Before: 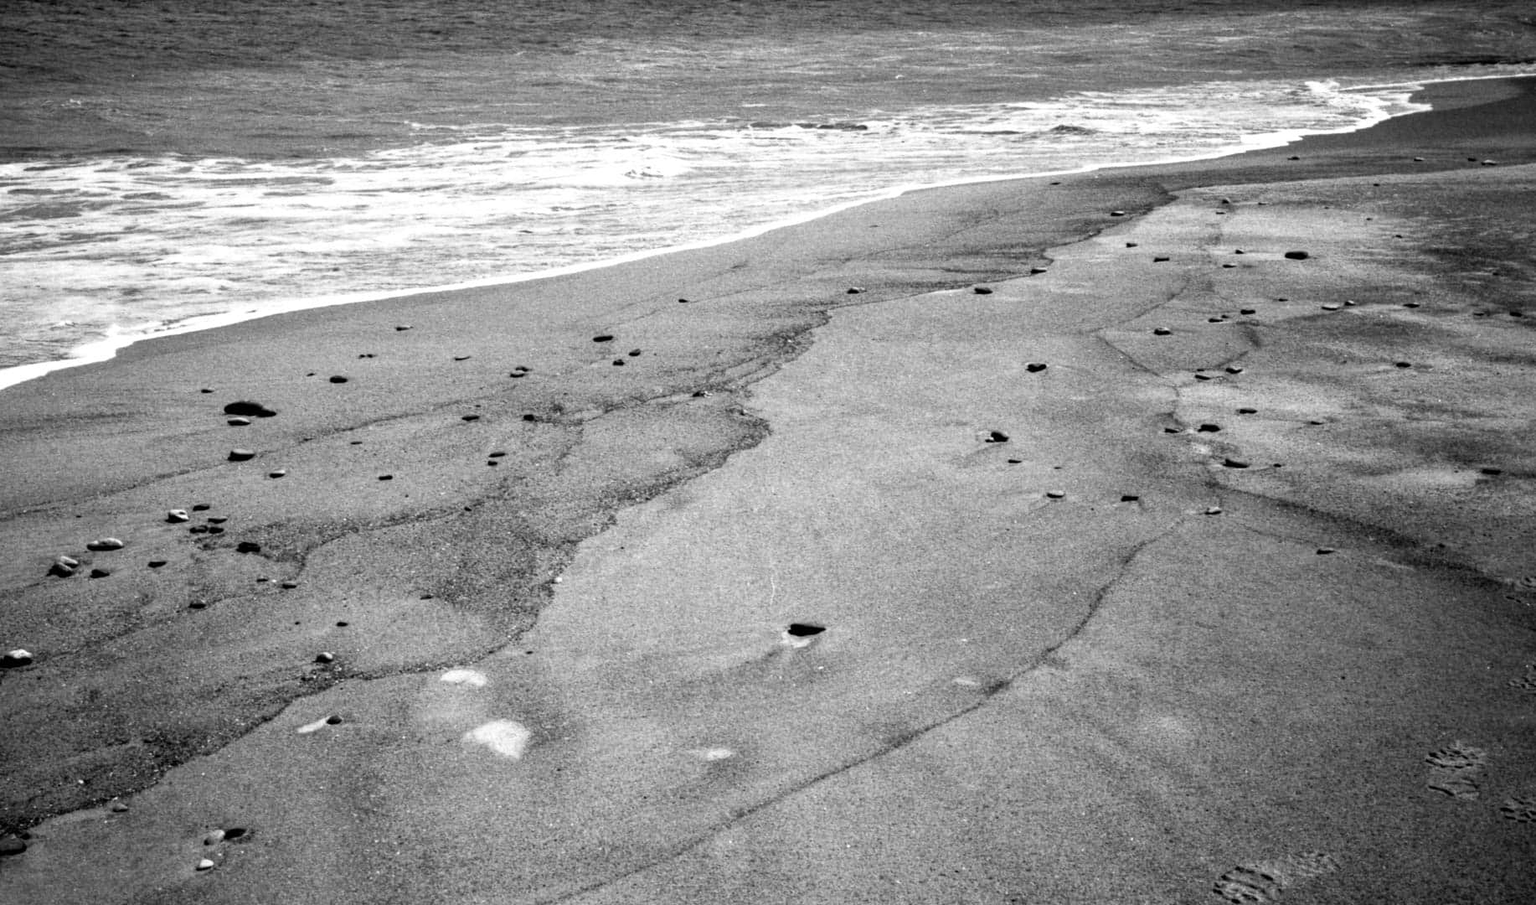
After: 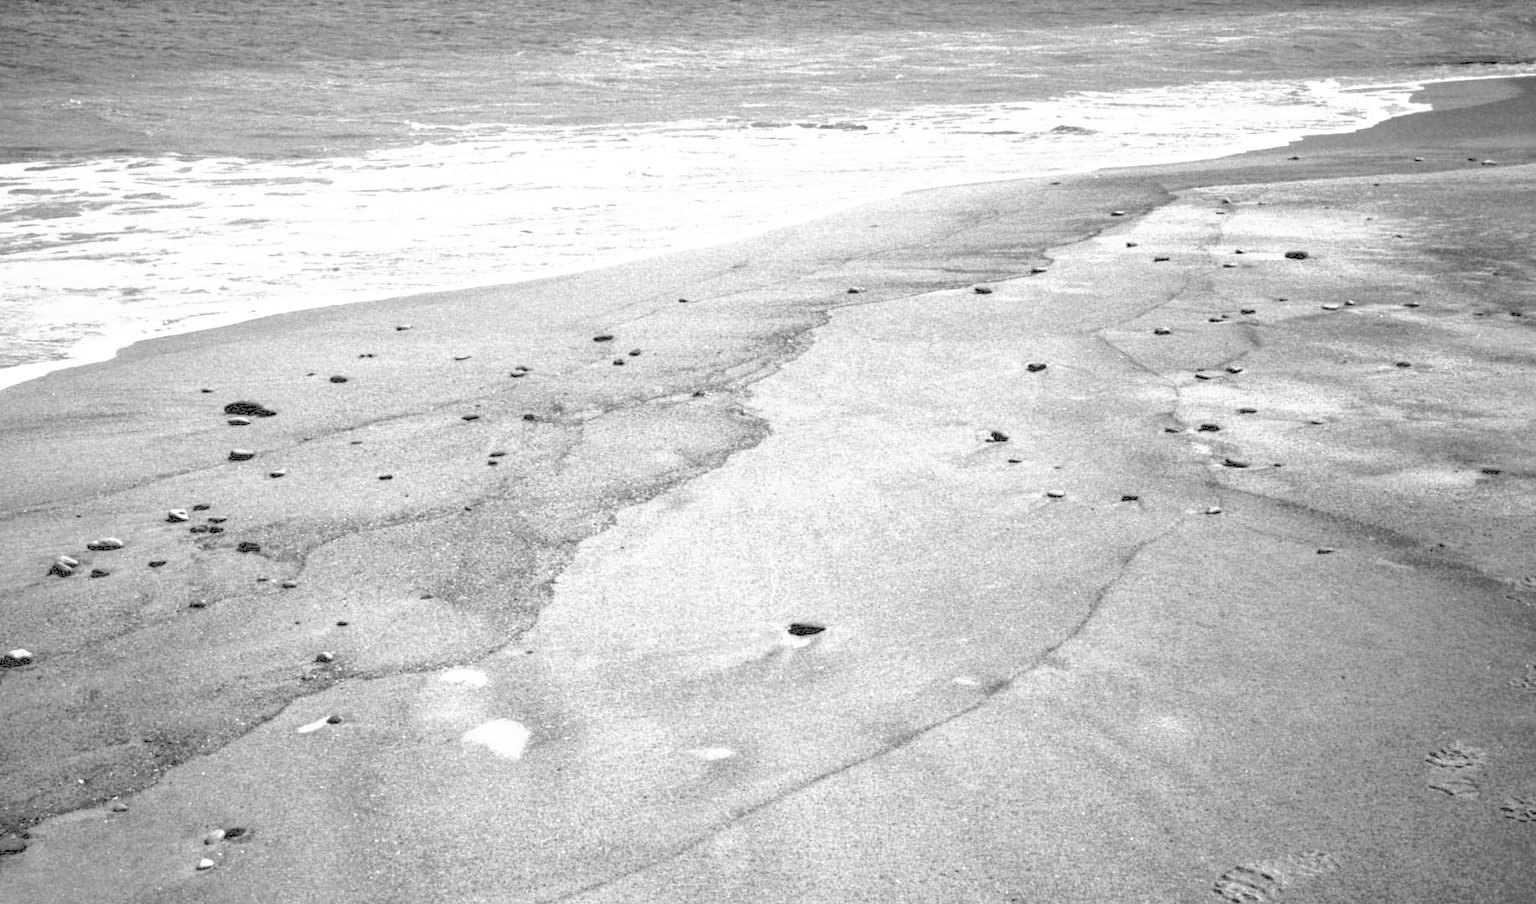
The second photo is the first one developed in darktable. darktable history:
tone curve: curves: ch0 [(0, 0) (0.003, 0.326) (0.011, 0.332) (0.025, 0.352) (0.044, 0.378) (0.069, 0.4) (0.1, 0.416) (0.136, 0.432) (0.177, 0.468) (0.224, 0.509) (0.277, 0.554) (0.335, 0.6) (0.399, 0.642) (0.468, 0.693) (0.543, 0.753) (0.623, 0.818) (0.709, 0.897) (0.801, 0.974) (0.898, 0.991) (1, 1)], color space Lab, linked channels, preserve colors none
